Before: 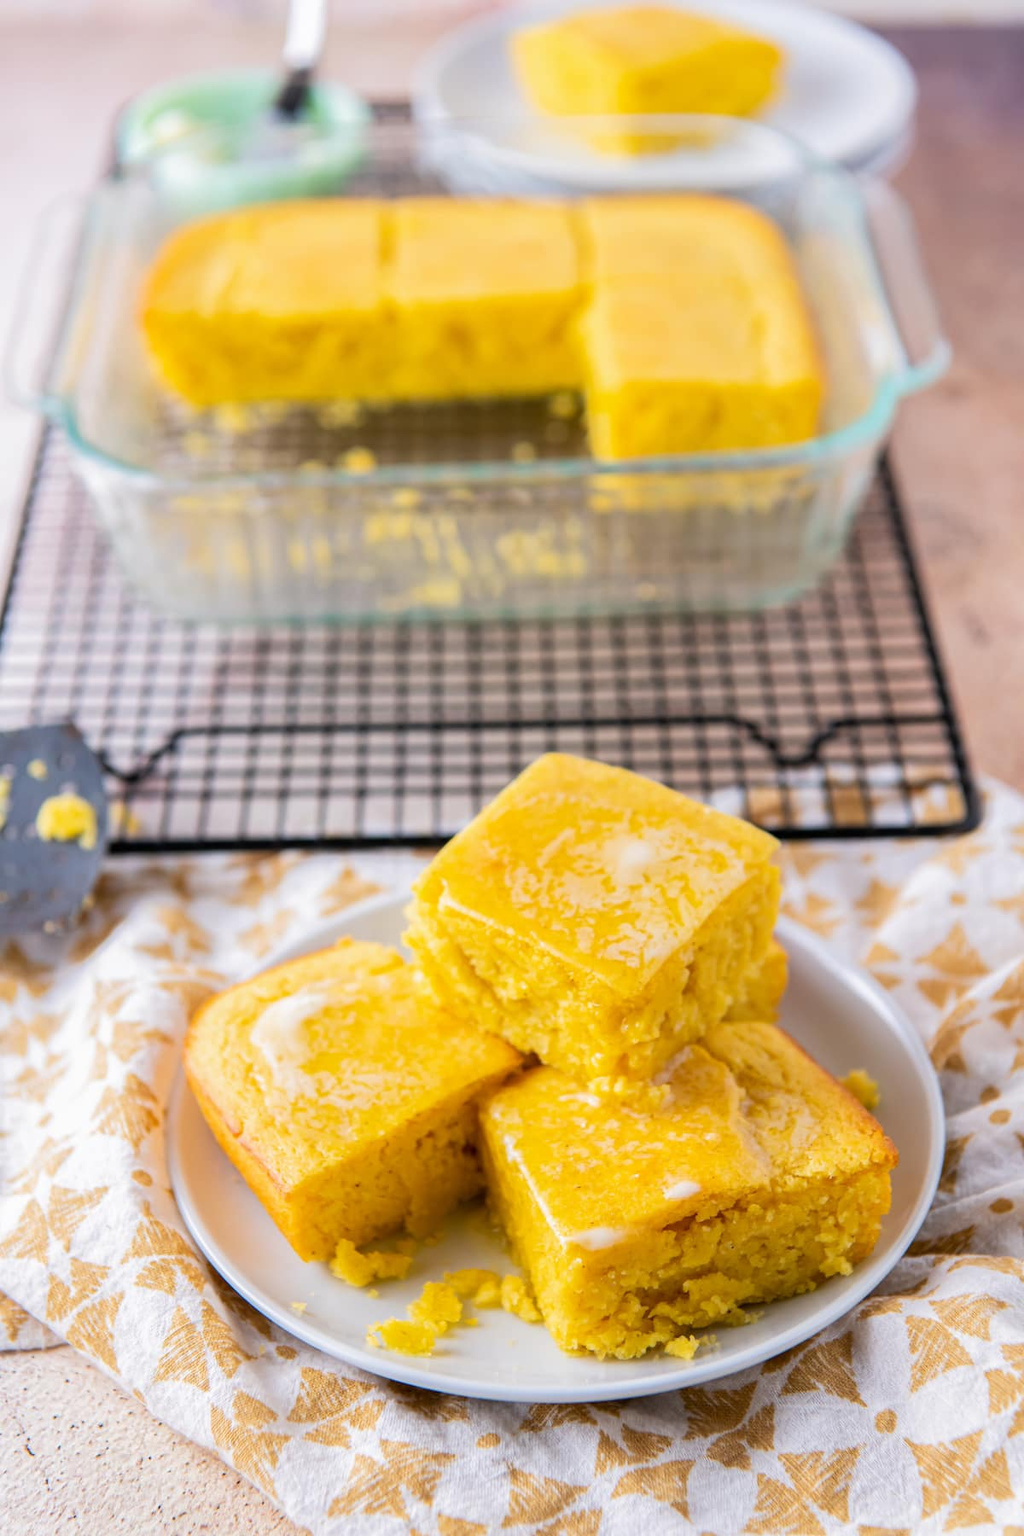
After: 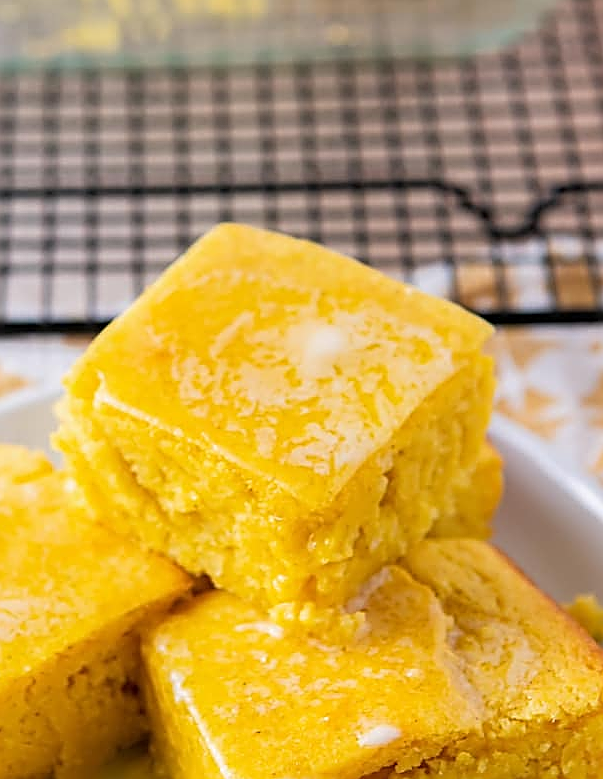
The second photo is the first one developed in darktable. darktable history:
sharpen: amount 1
crop: left 35.03%, top 36.625%, right 14.663%, bottom 20.057%
